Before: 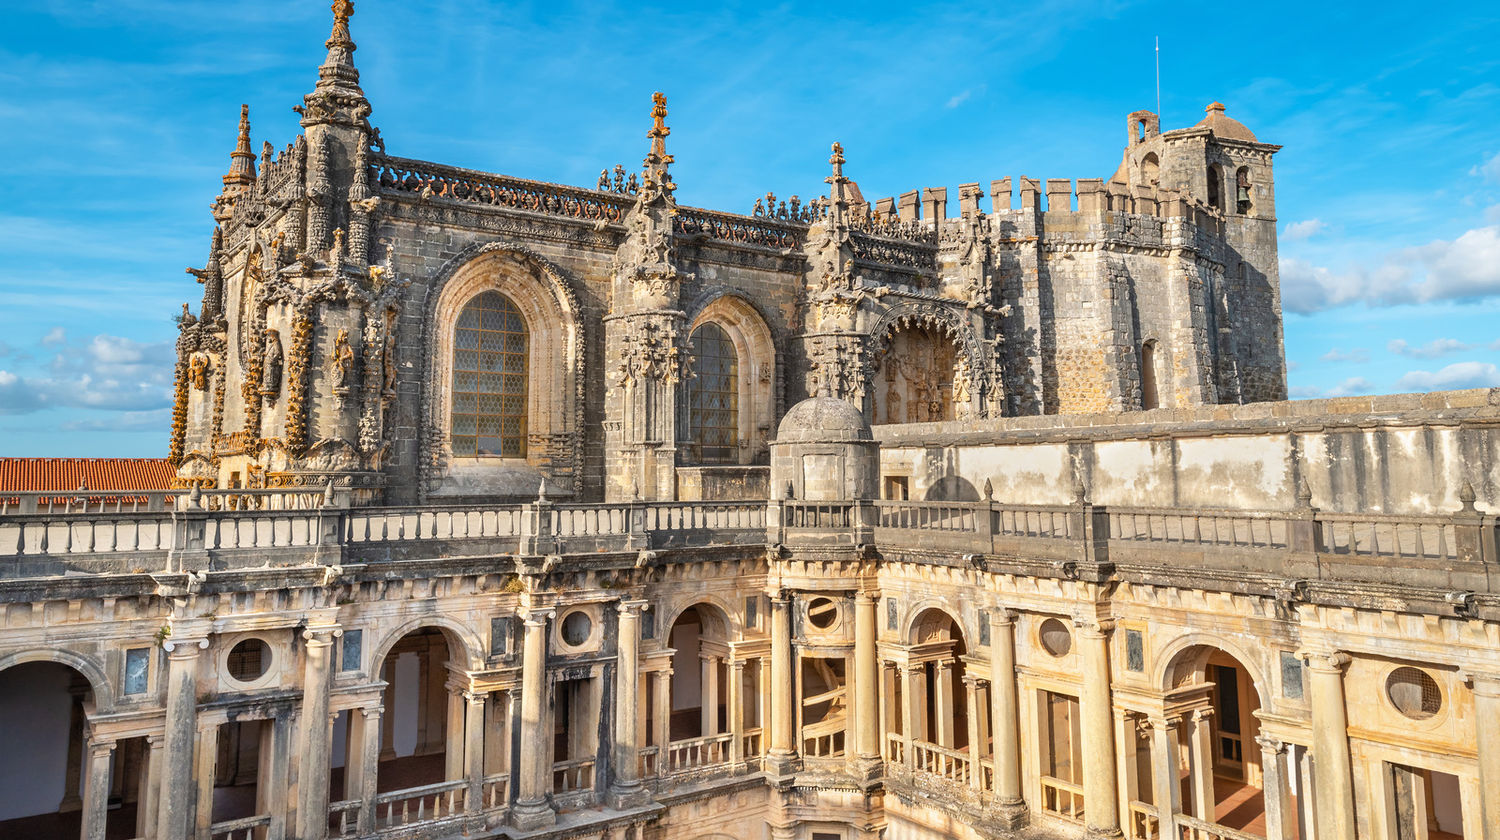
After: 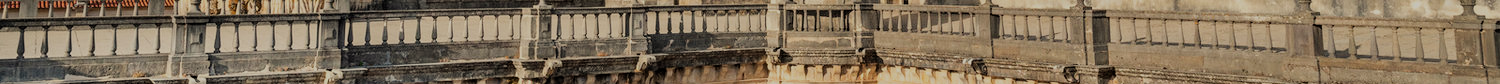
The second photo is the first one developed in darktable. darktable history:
filmic rgb: black relative exposure -7.65 EV, white relative exposure 4.56 EV, hardness 3.61
color balance rgb: saturation formula JzAzBz (2021)
crop and rotate: top 59.084%, bottom 30.916%
white balance: red 1.029, blue 0.92
exposure: exposure -0.462 EV, compensate highlight preservation false
contrast brightness saturation: saturation -0.05
haze removal: compatibility mode true, adaptive false
